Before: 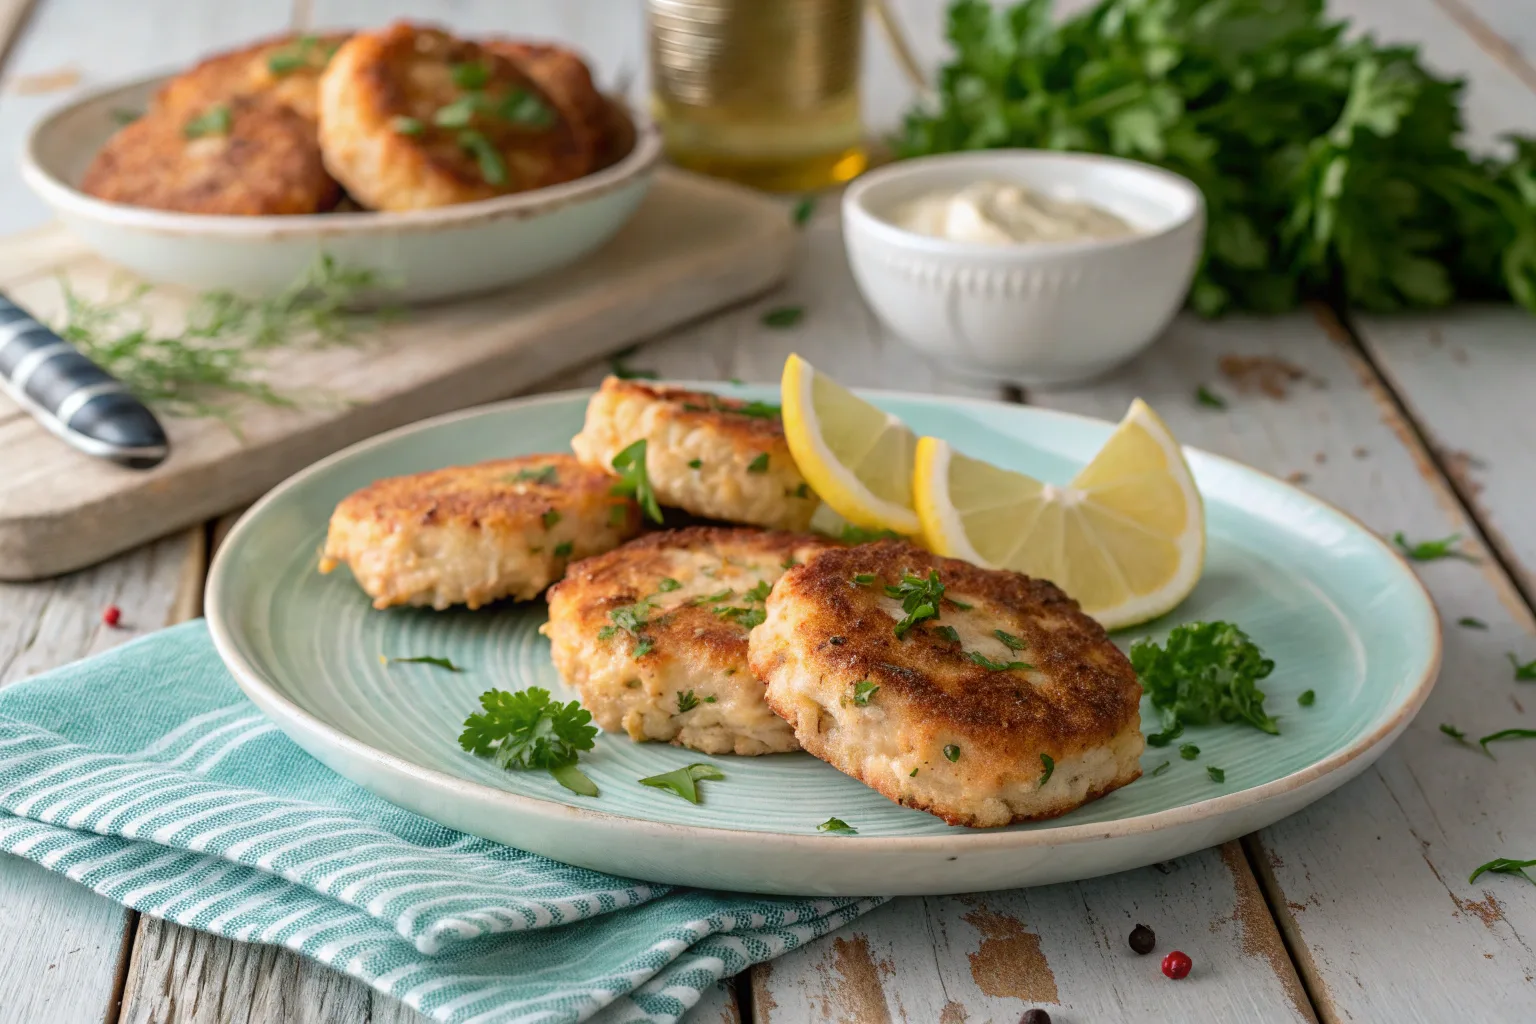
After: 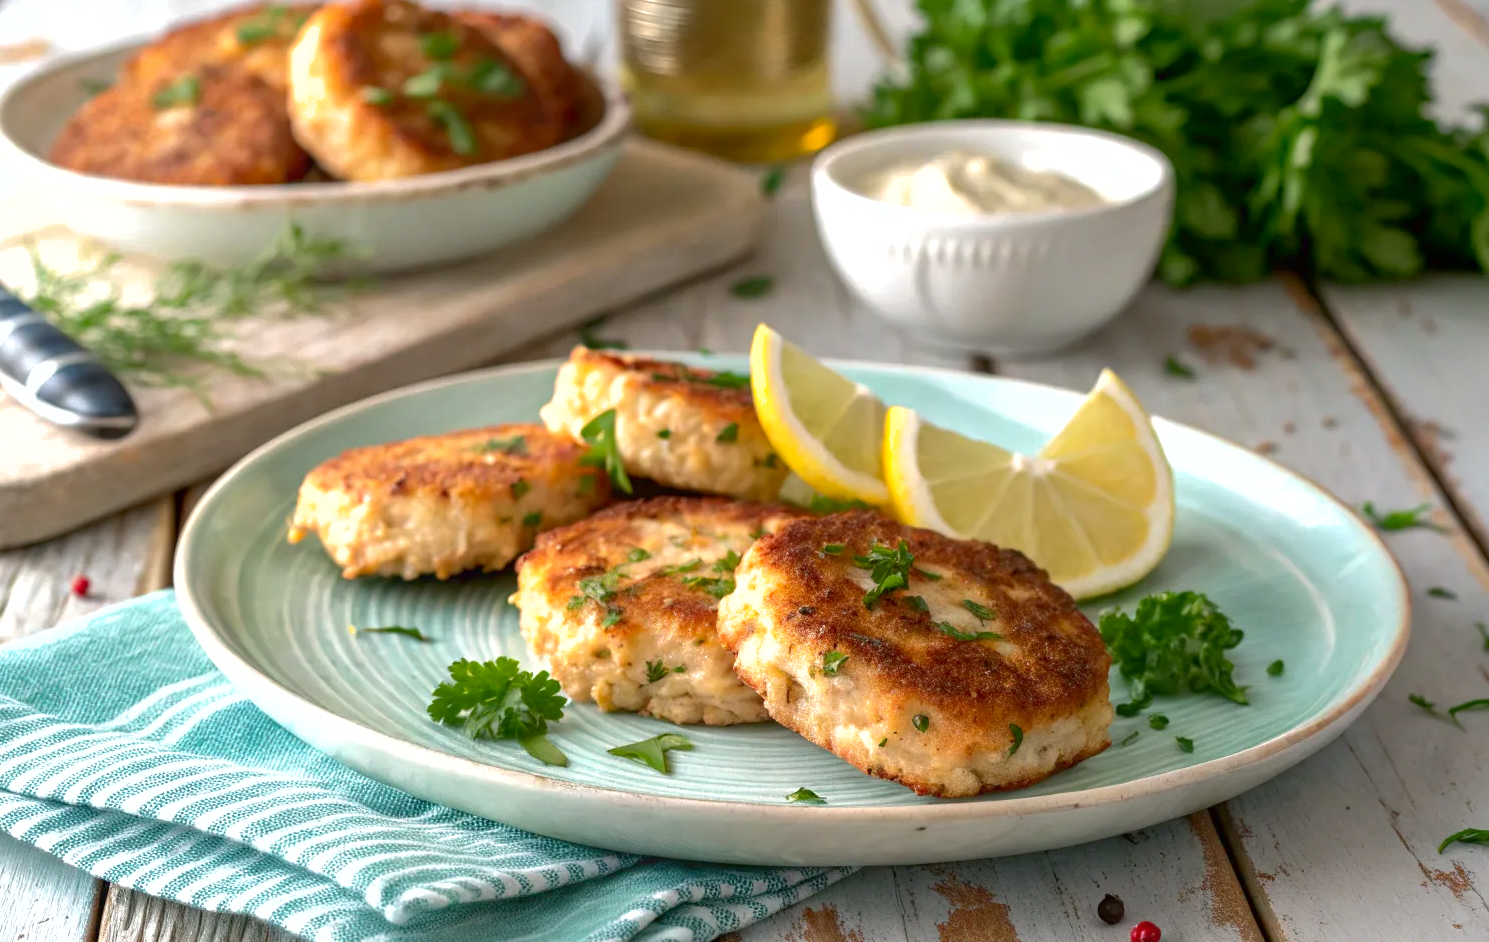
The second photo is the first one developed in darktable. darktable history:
crop: left 2.077%, top 3.018%, right 0.959%, bottom 4.961%
exposure: exposure 0.609 EV, compensate highlight preservation false
contrast brightness saturation: brightness -0.097
shadows and highlights: on, module defaults
